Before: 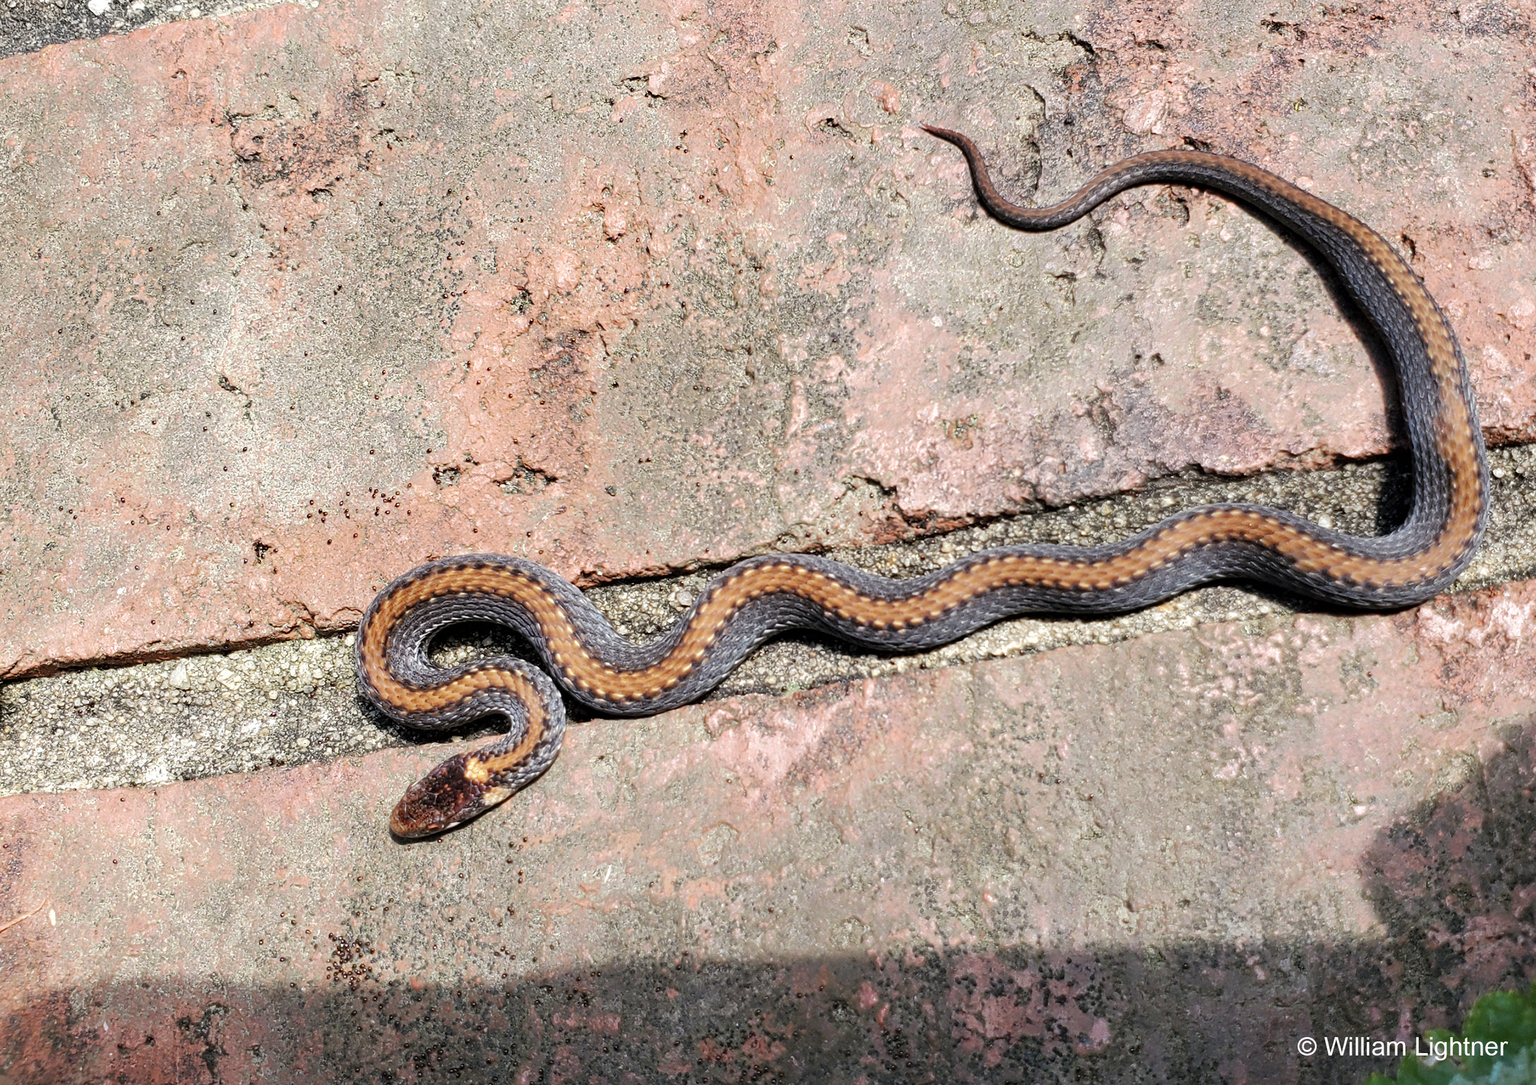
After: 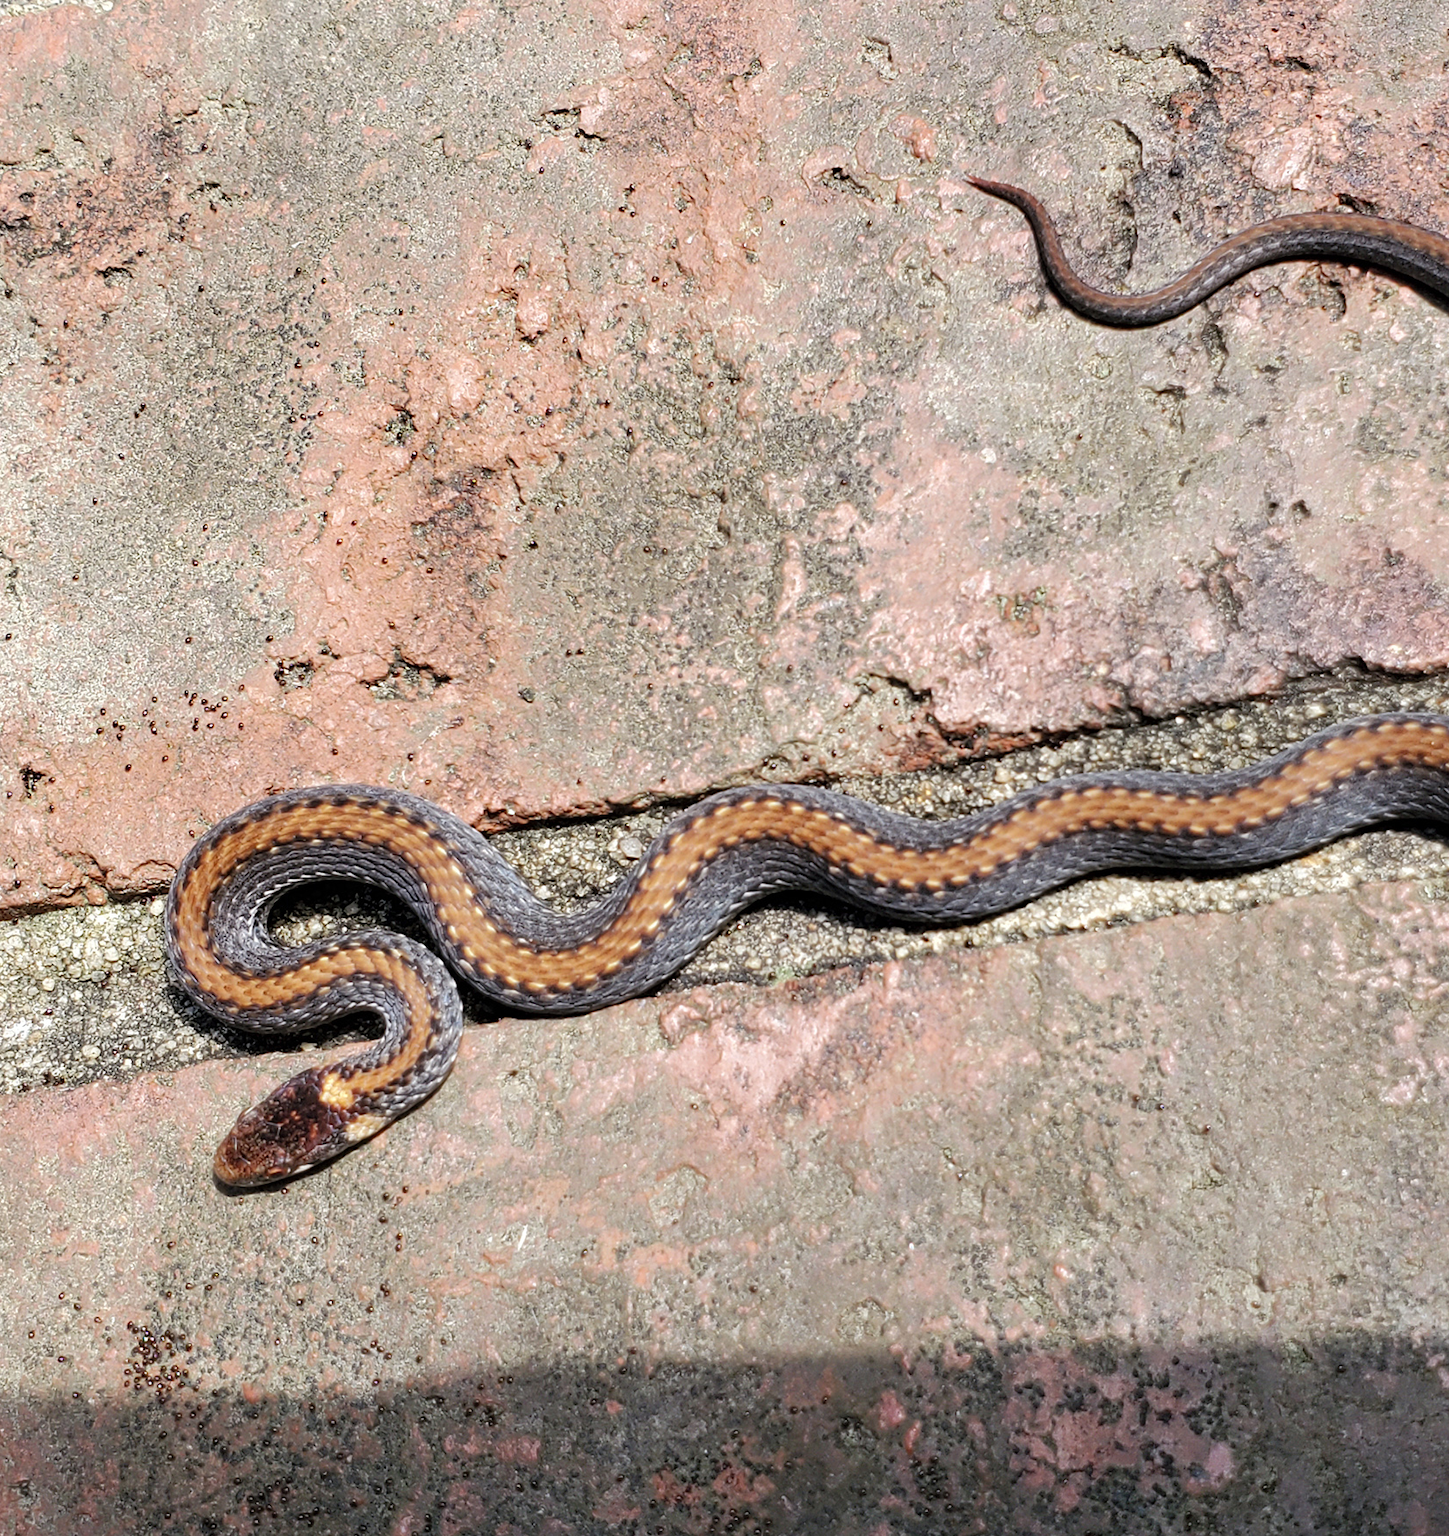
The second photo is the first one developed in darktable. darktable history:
shadows and highlights: shadows 25.47, highlights -23.63
crop and rotate: left 15.562%, right 17.768%
